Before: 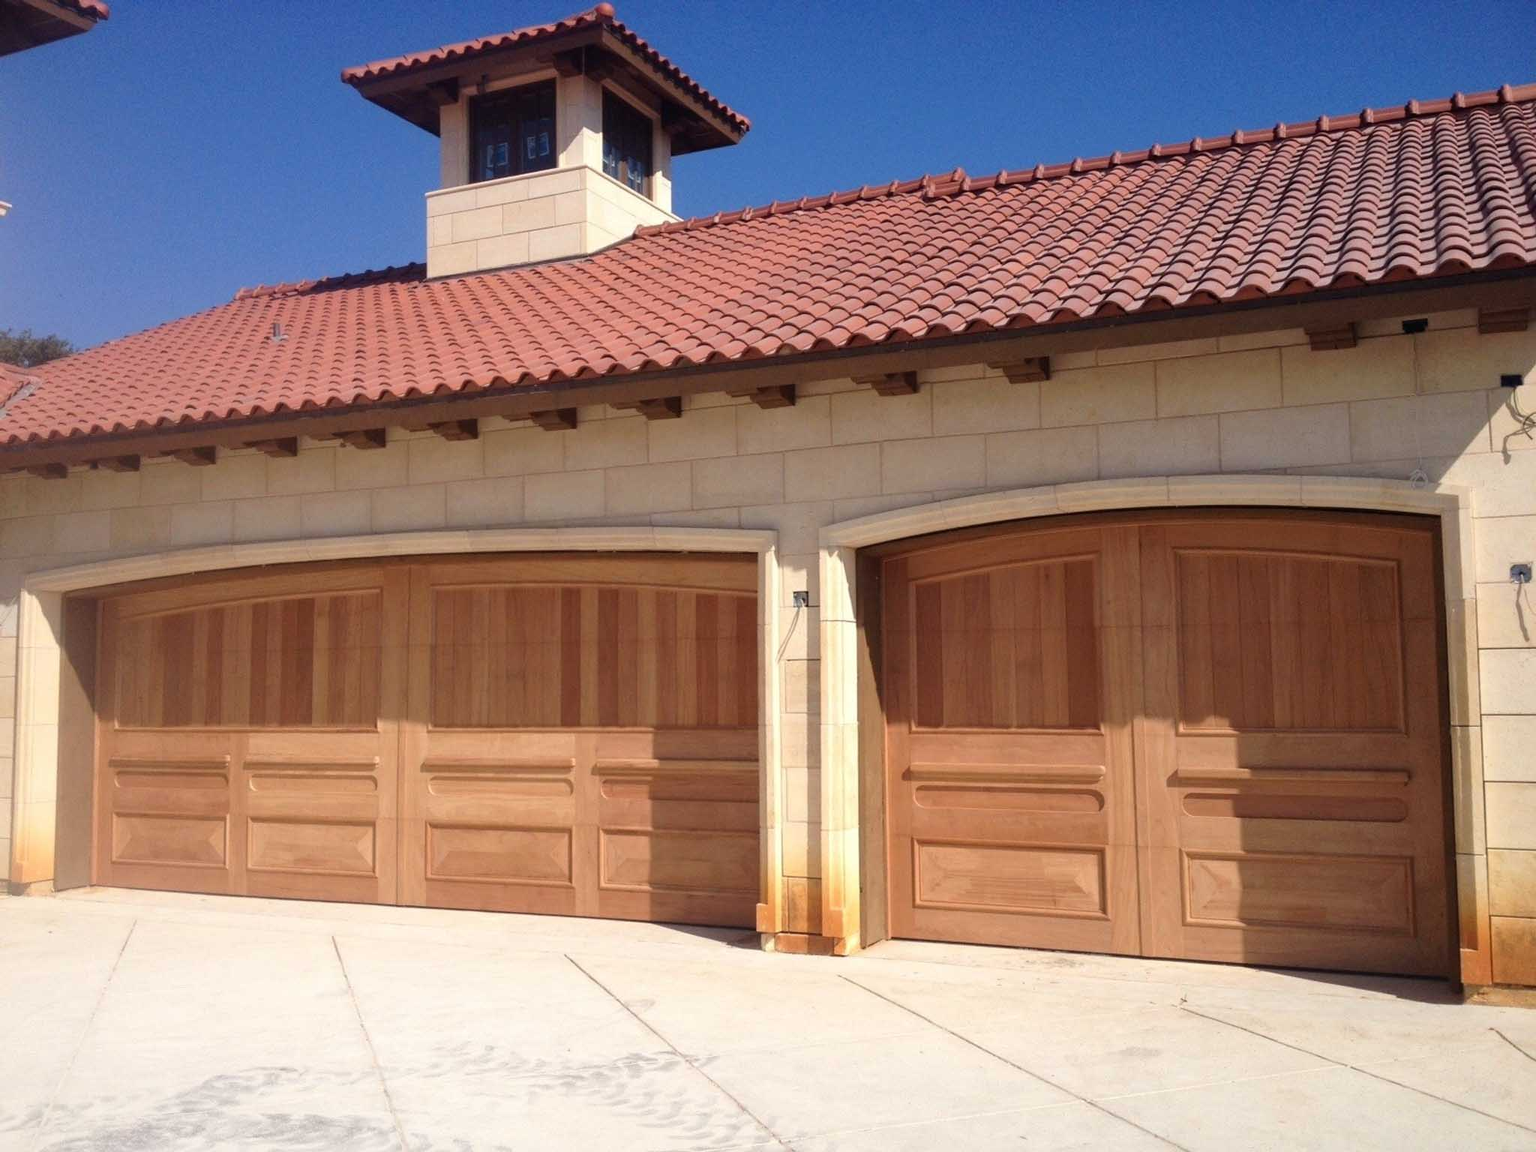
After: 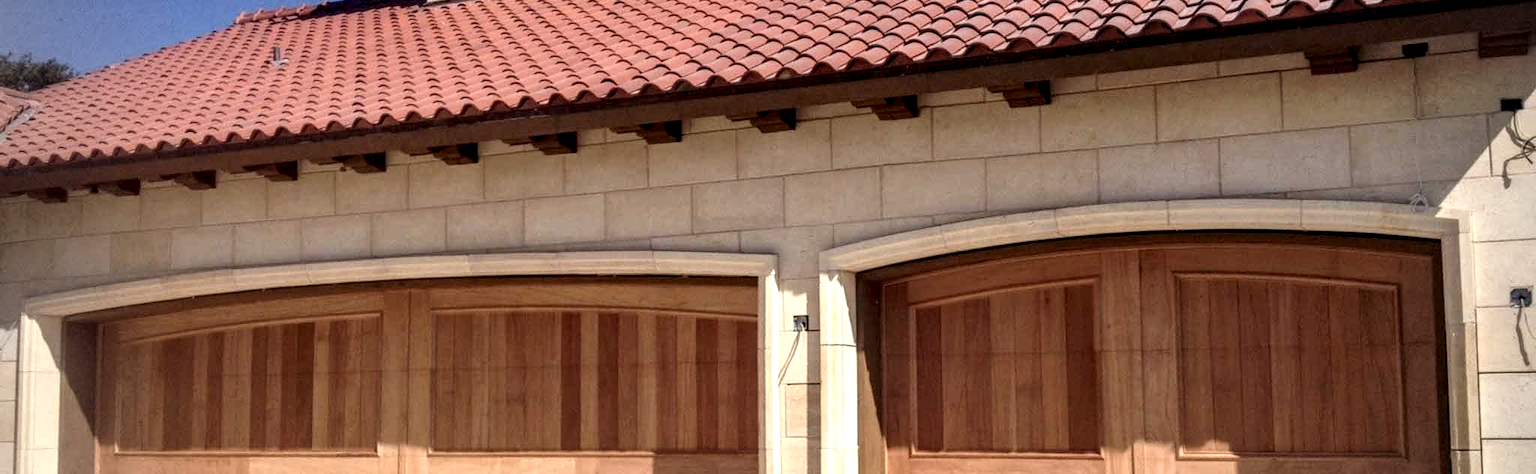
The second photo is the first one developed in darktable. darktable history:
local contrast: highlights 16%, detail 186%
vignetting: unbound false
crop and rotate: top 24.01%, bottom 34.779%
